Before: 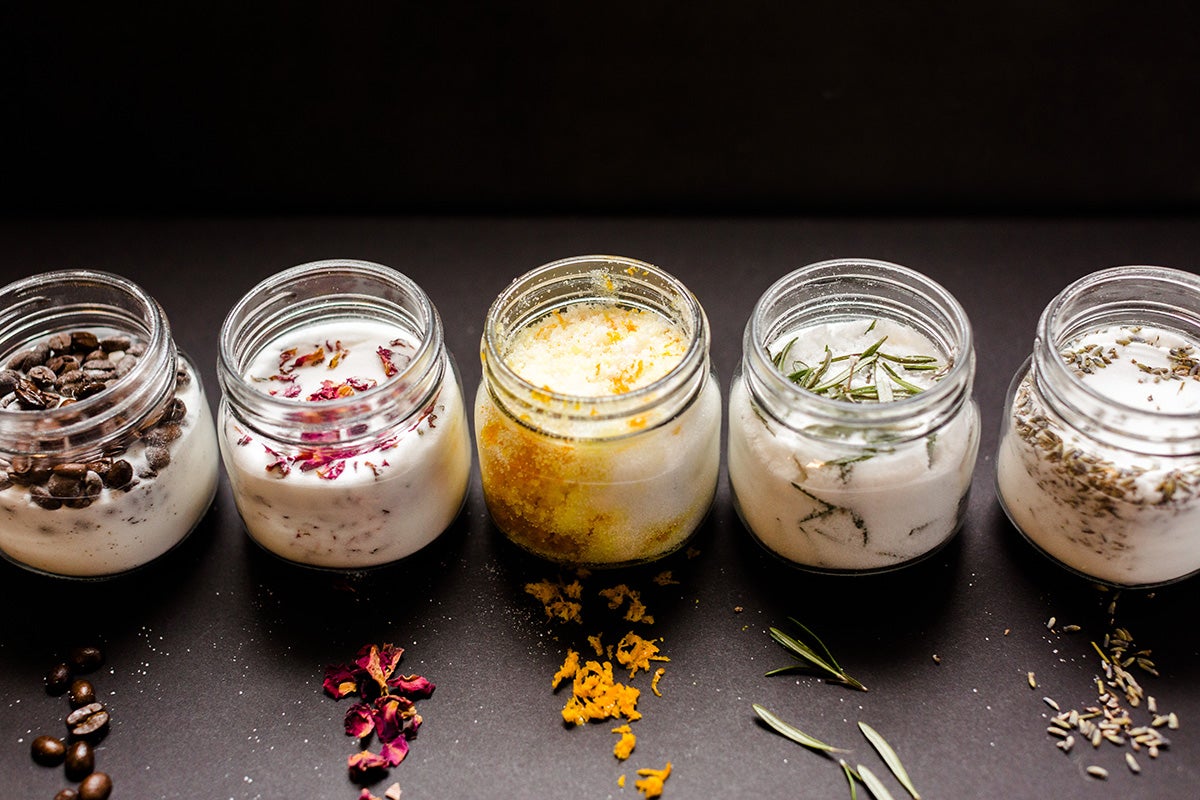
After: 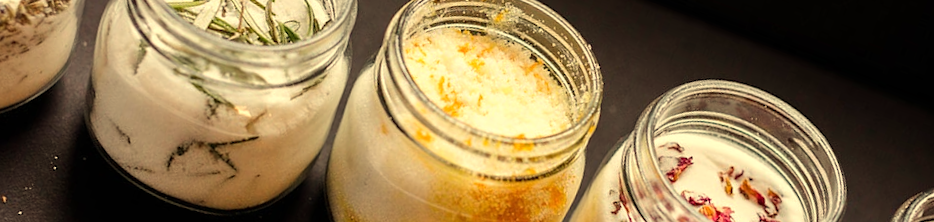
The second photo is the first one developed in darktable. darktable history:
crop and rotate: angle 16.12°, top 30.835%, bottom 35.653%
white balance: red 1.08, blue 0.791
rotate and perspective: rotation -4.86°, automatic cropping off
